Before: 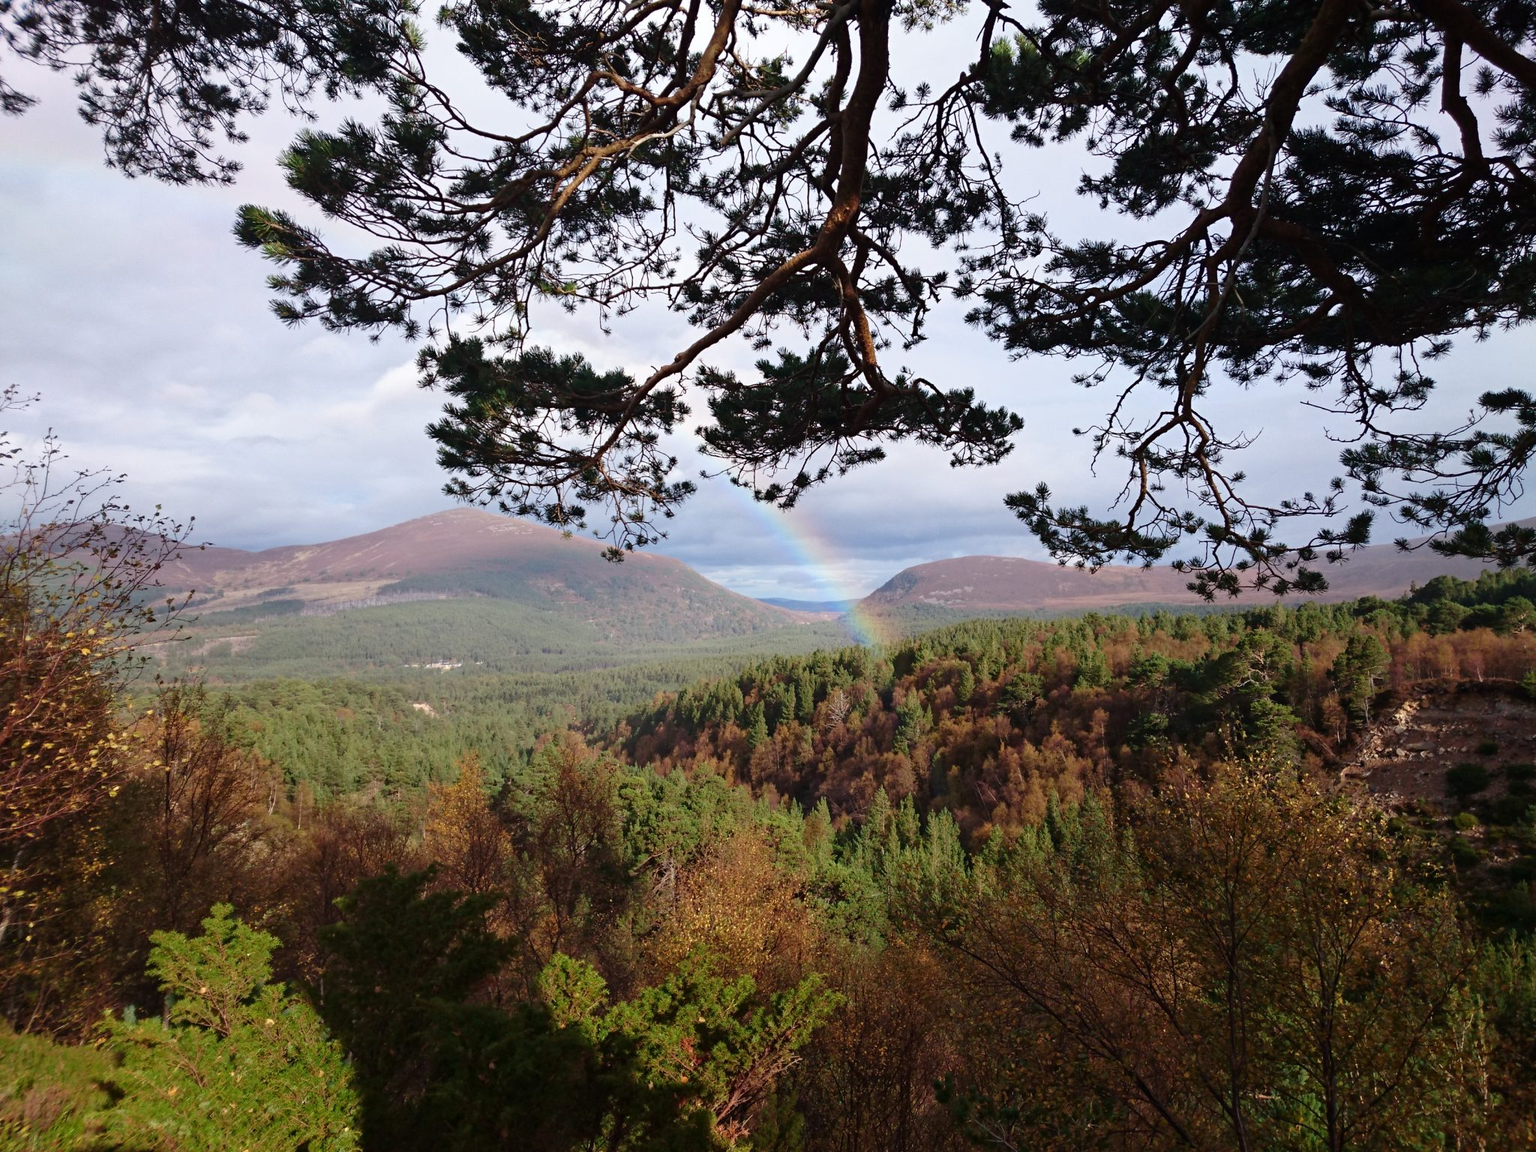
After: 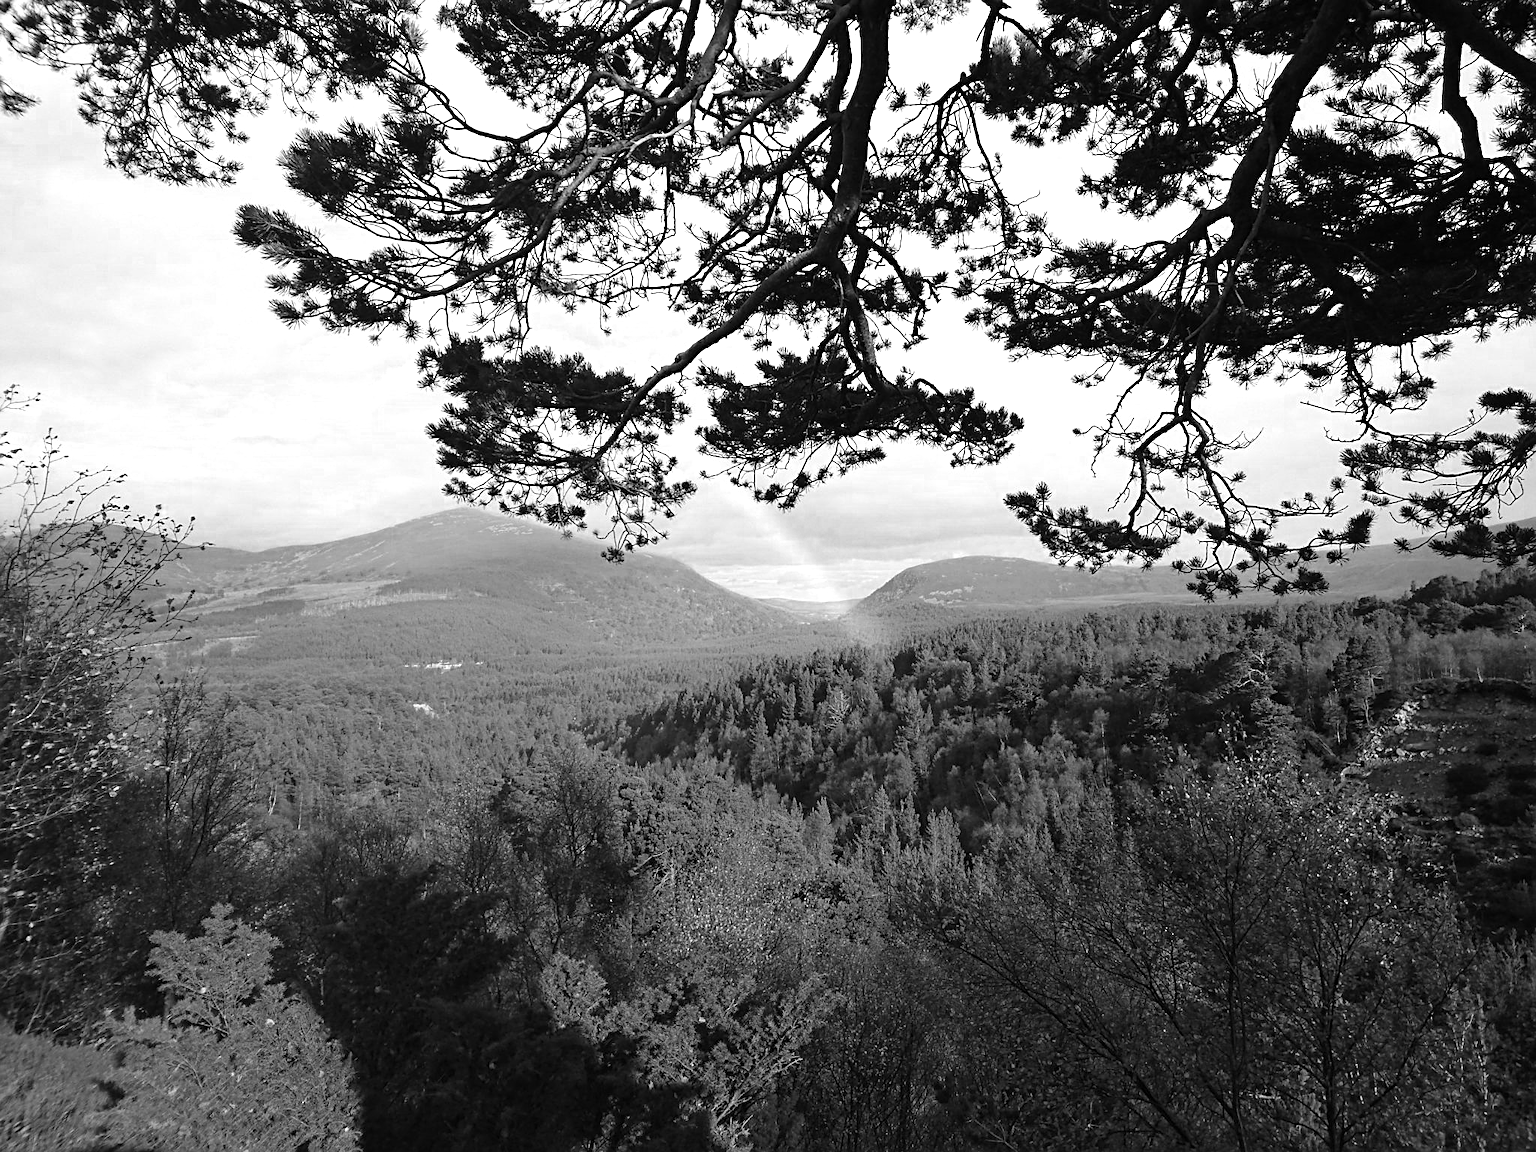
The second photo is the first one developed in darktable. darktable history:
color zones: curves: ch0 [(0, 0.613) (0.01, 0.613) (0.245, 0.448) (0.498, 0.529) (0.642, 0.665) (0.879, 0.777) (0.99, 0.613)]; ch1 [(0, 0) (0.143, 0) (0.286, 0) (0.429, 0) (0.571, 0) (0.714, 0) (0.857, 0)]
exposure: exposure 0.127 EV, compensate exposure bias true, compensate highlight preservation false
sharpen: amount 0.601
